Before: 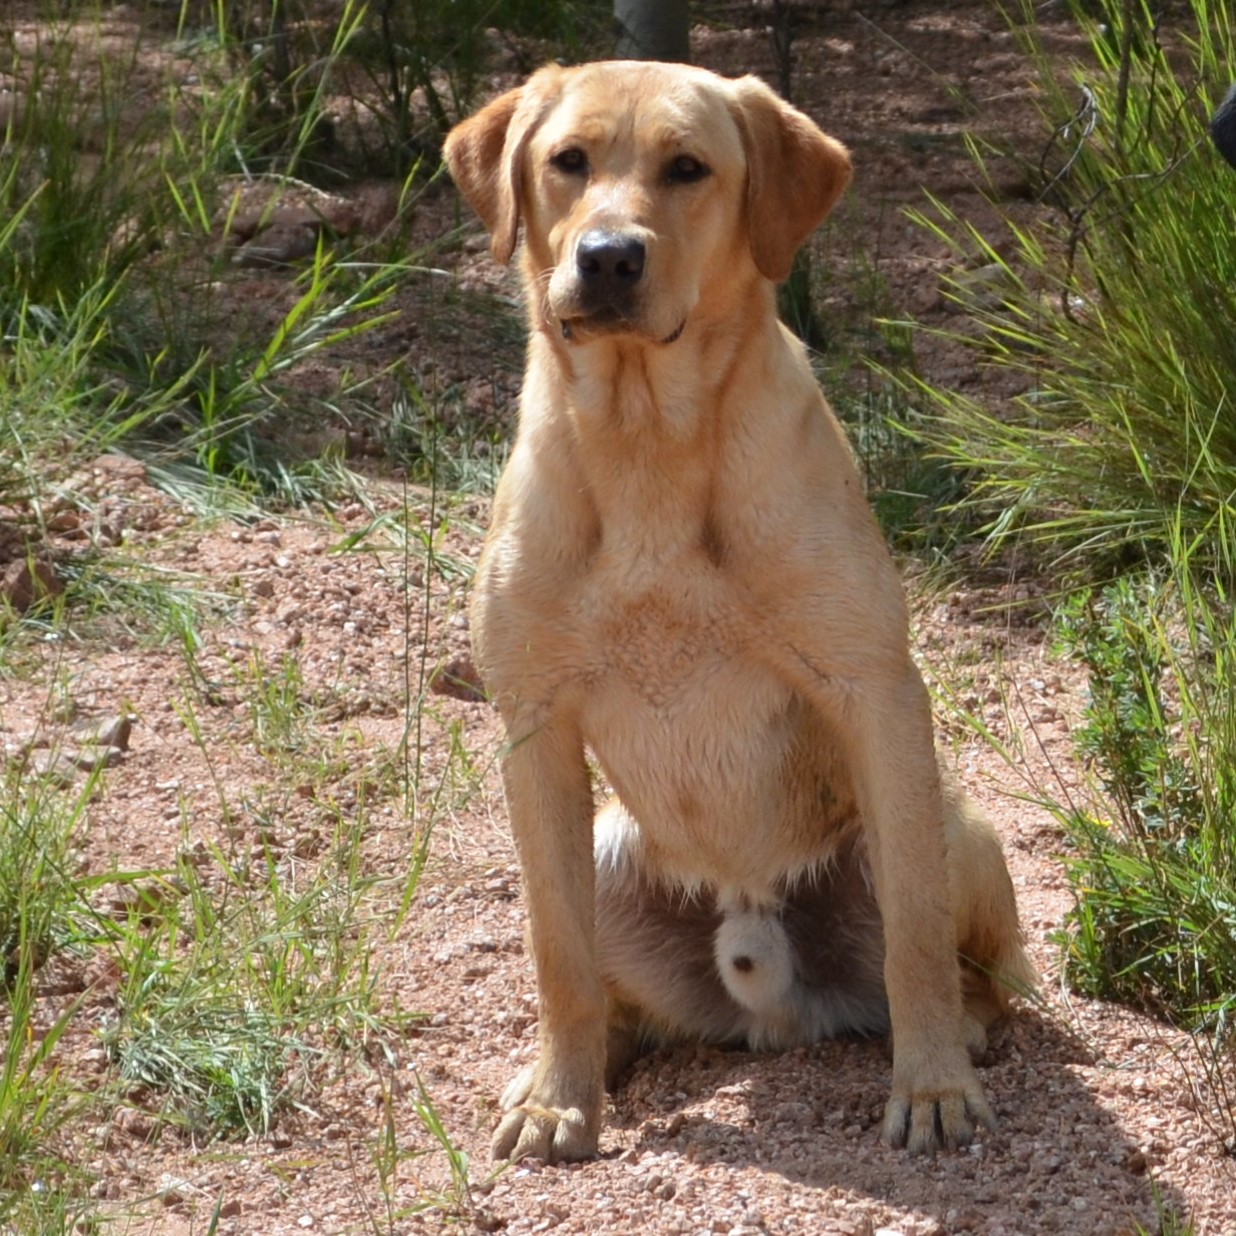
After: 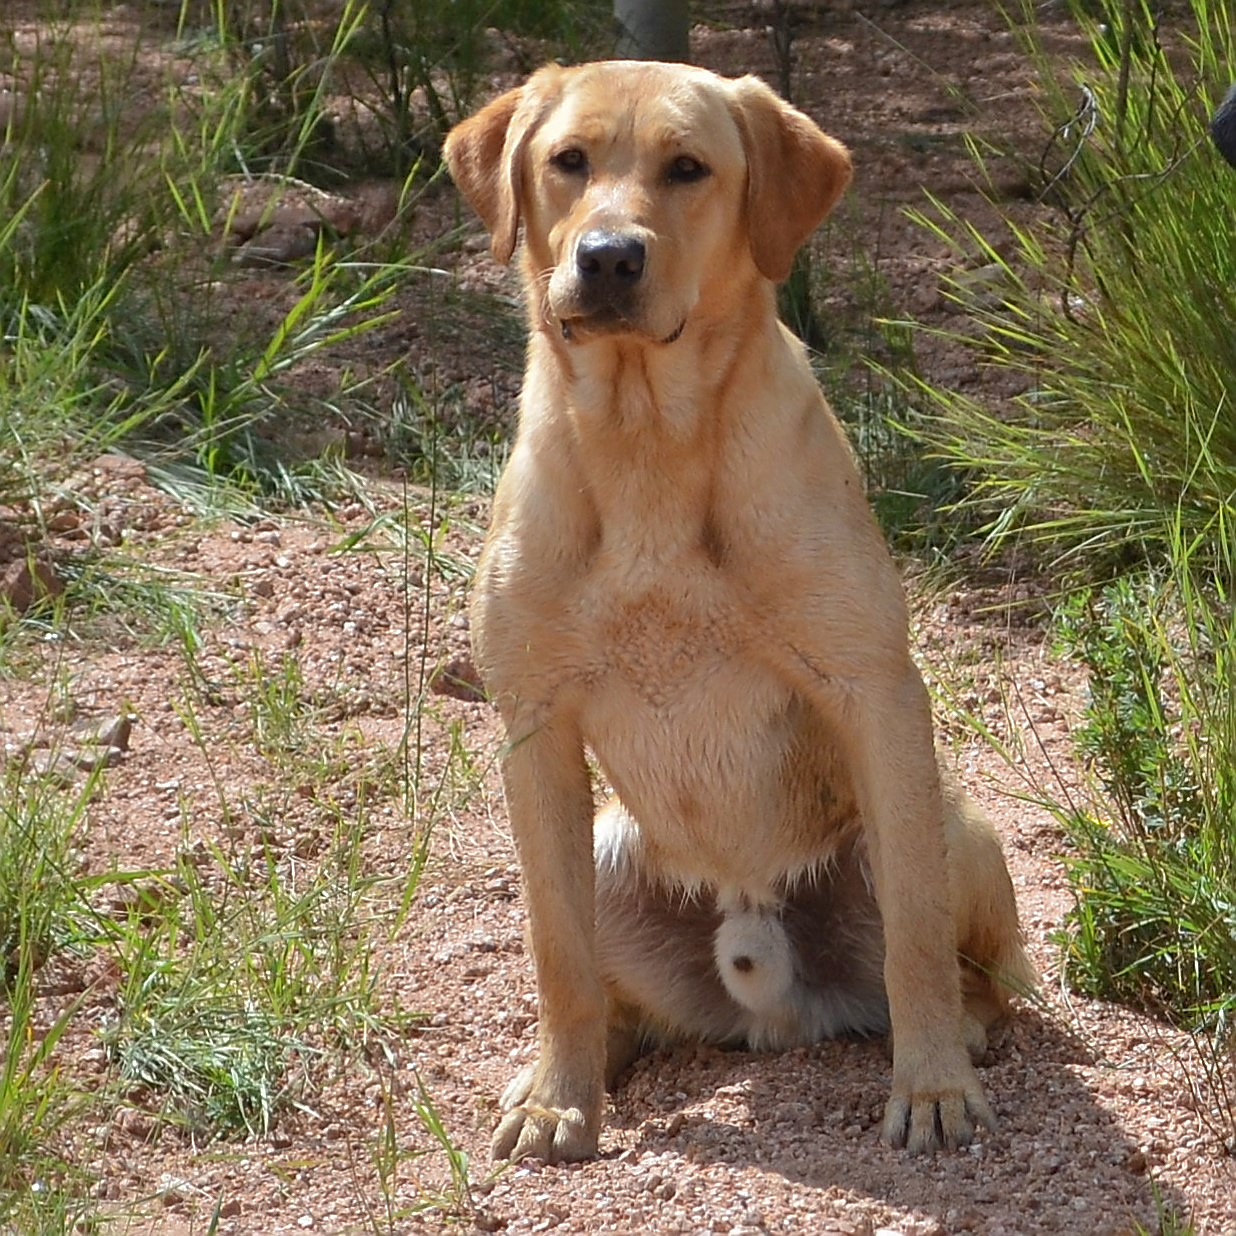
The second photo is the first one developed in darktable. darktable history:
shadows and highlights: on, module defaults
sharpen: radius 1.4, amount 1.25, threshold 0.7
